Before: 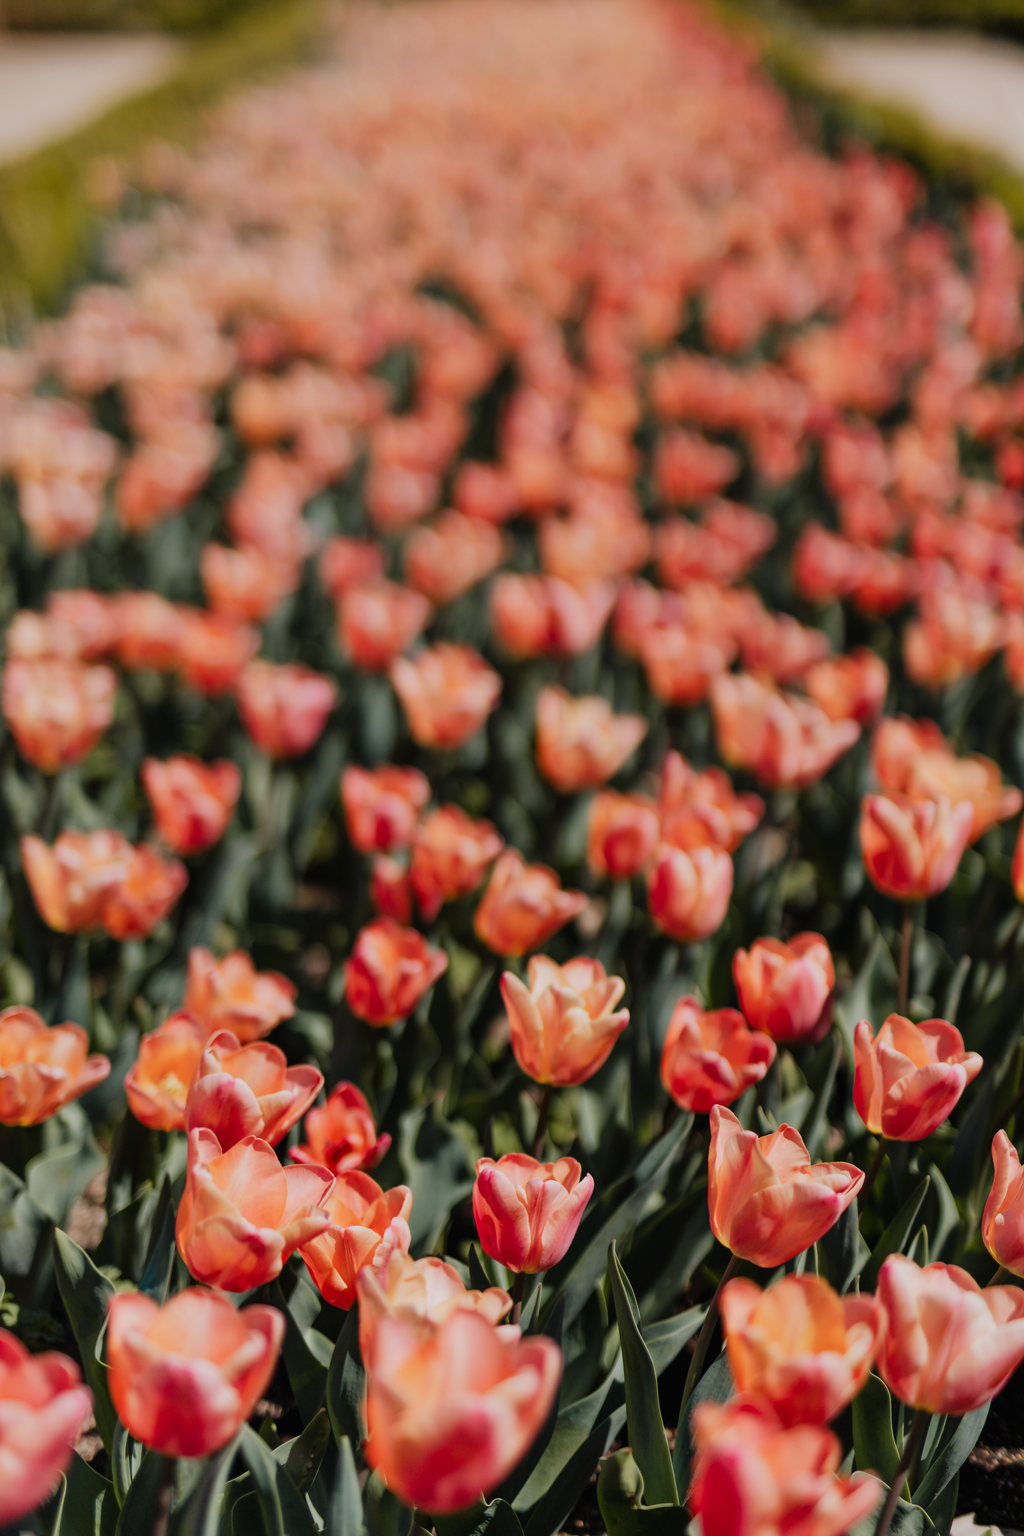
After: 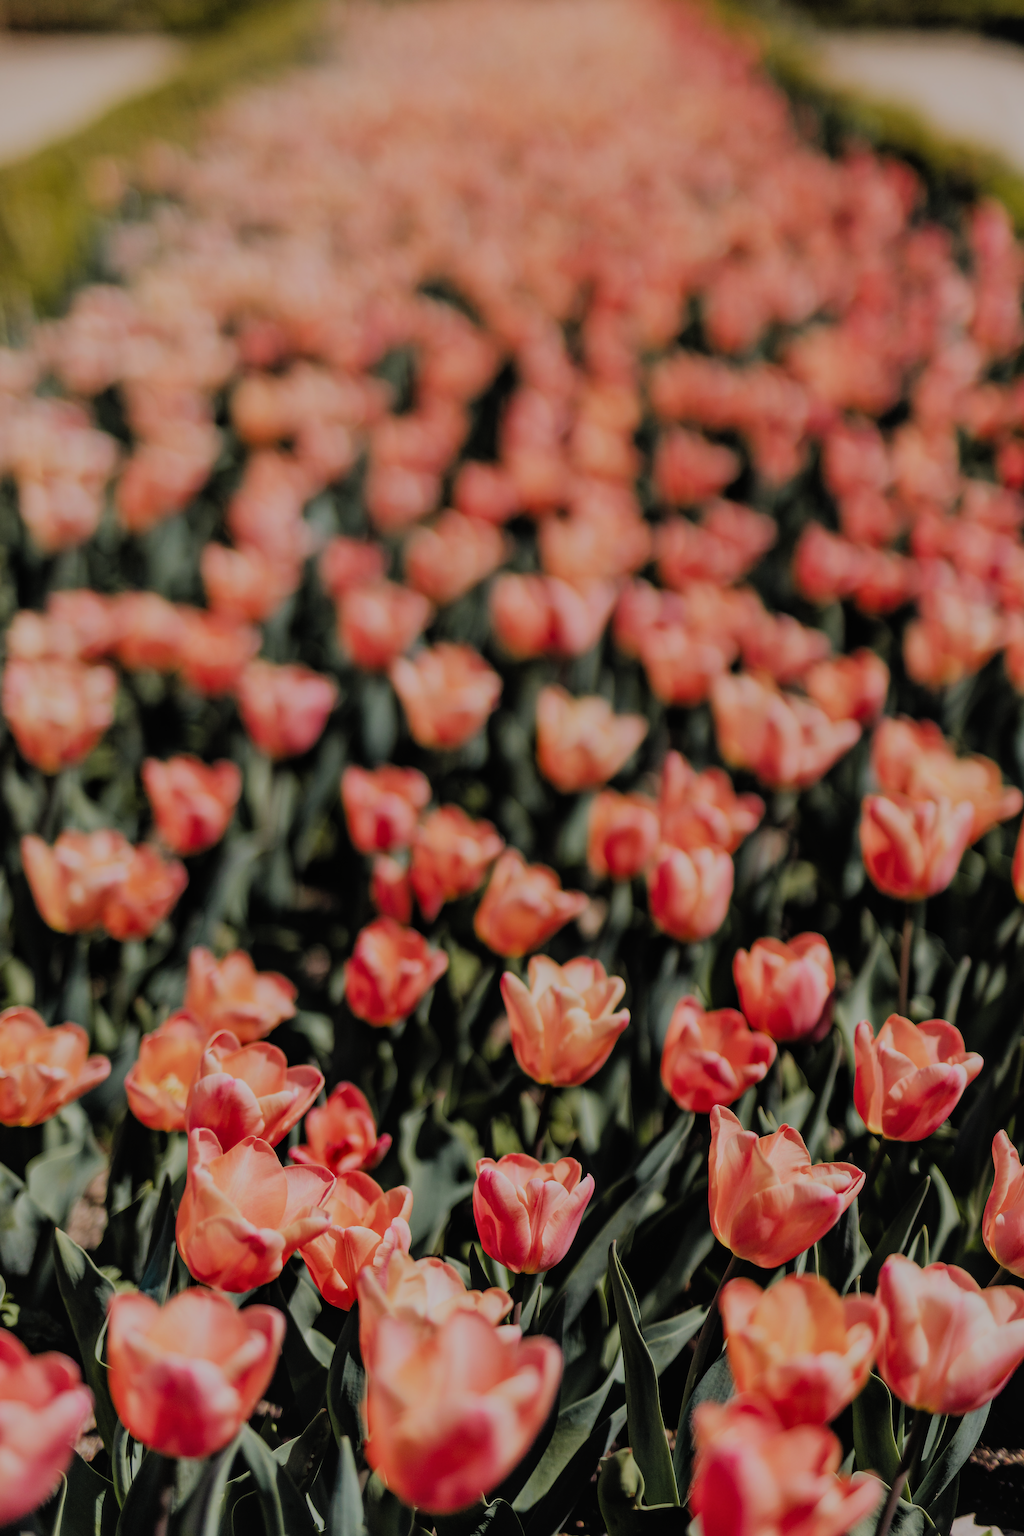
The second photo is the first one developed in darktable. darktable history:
sharpen: on, module defaults
local contrast: detail 109%
filmic rgb: black relative exposure -7.27 EV, white relative exposure 5.09 EV, hardness 3.22, add noise in highlights 0.002, color science v3 (2019), use custom middle-gray values true, contrast in highlights soft
